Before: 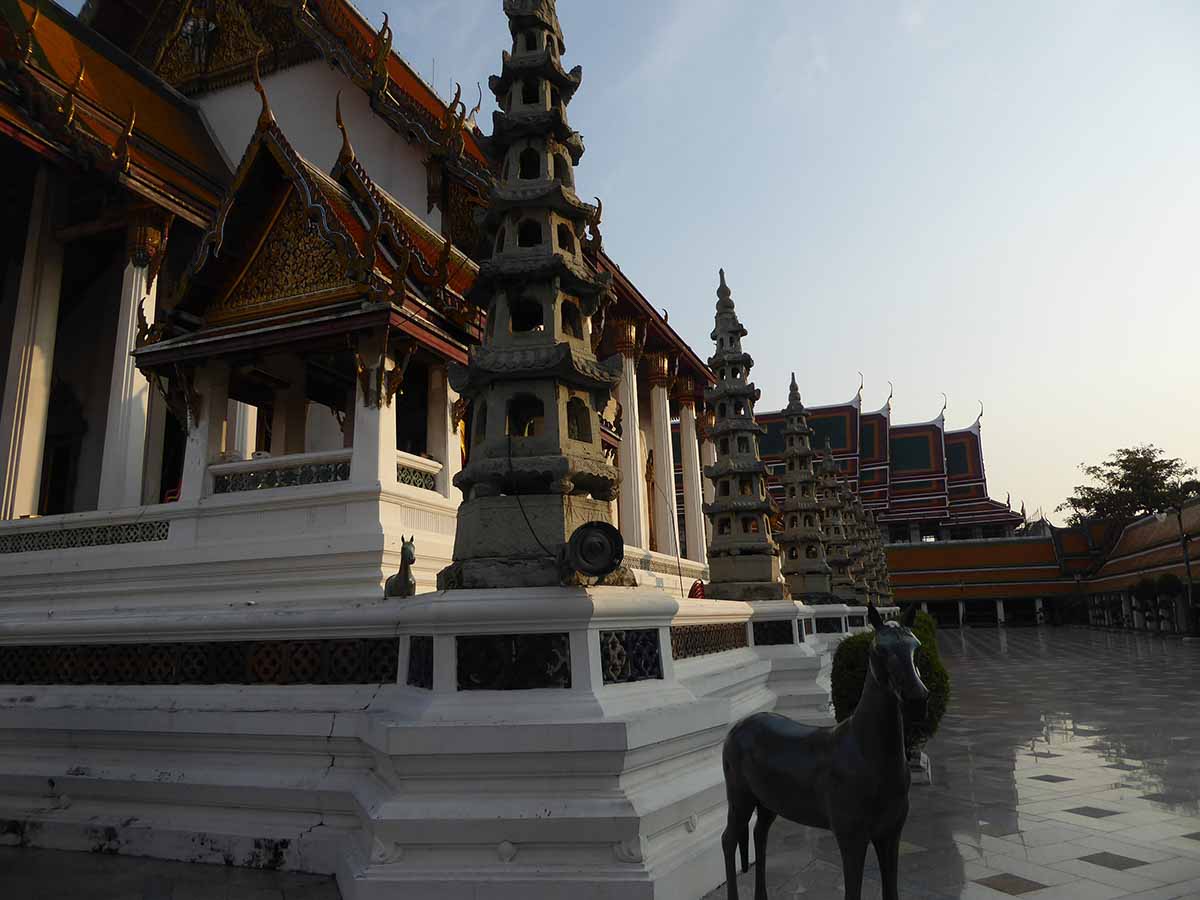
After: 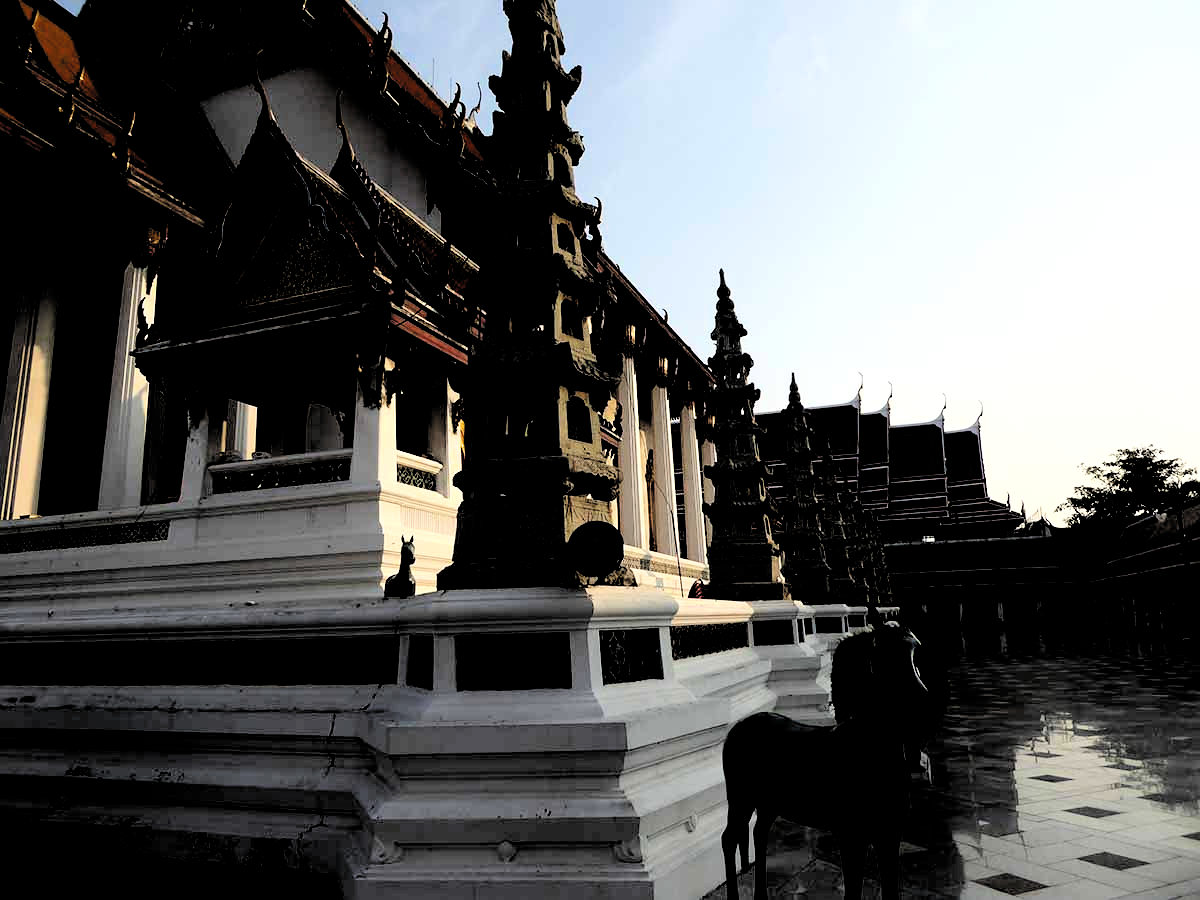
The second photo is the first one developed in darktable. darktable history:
exposure: black level correction -0.001, exposure 0.08 EV, compensate highlight preservation false
filmic rgb: middle gray luminance 13.55%, black relative exposure -1.97 EV, white relative exposure 3.1 EV, threshold 6 EV, target black luminance 0%, hardness 1.79, latitude 59.23%, contrast 1.728, highlights saturation mix 5%, shadows ↔ highlights balance -37.52%, add noise in highlights 0, color science v3 (2019), use custom middle-gray values true, iterations of high-quality reconstruction 0, contrast in highlights soft, enable highlight reconstruction true
